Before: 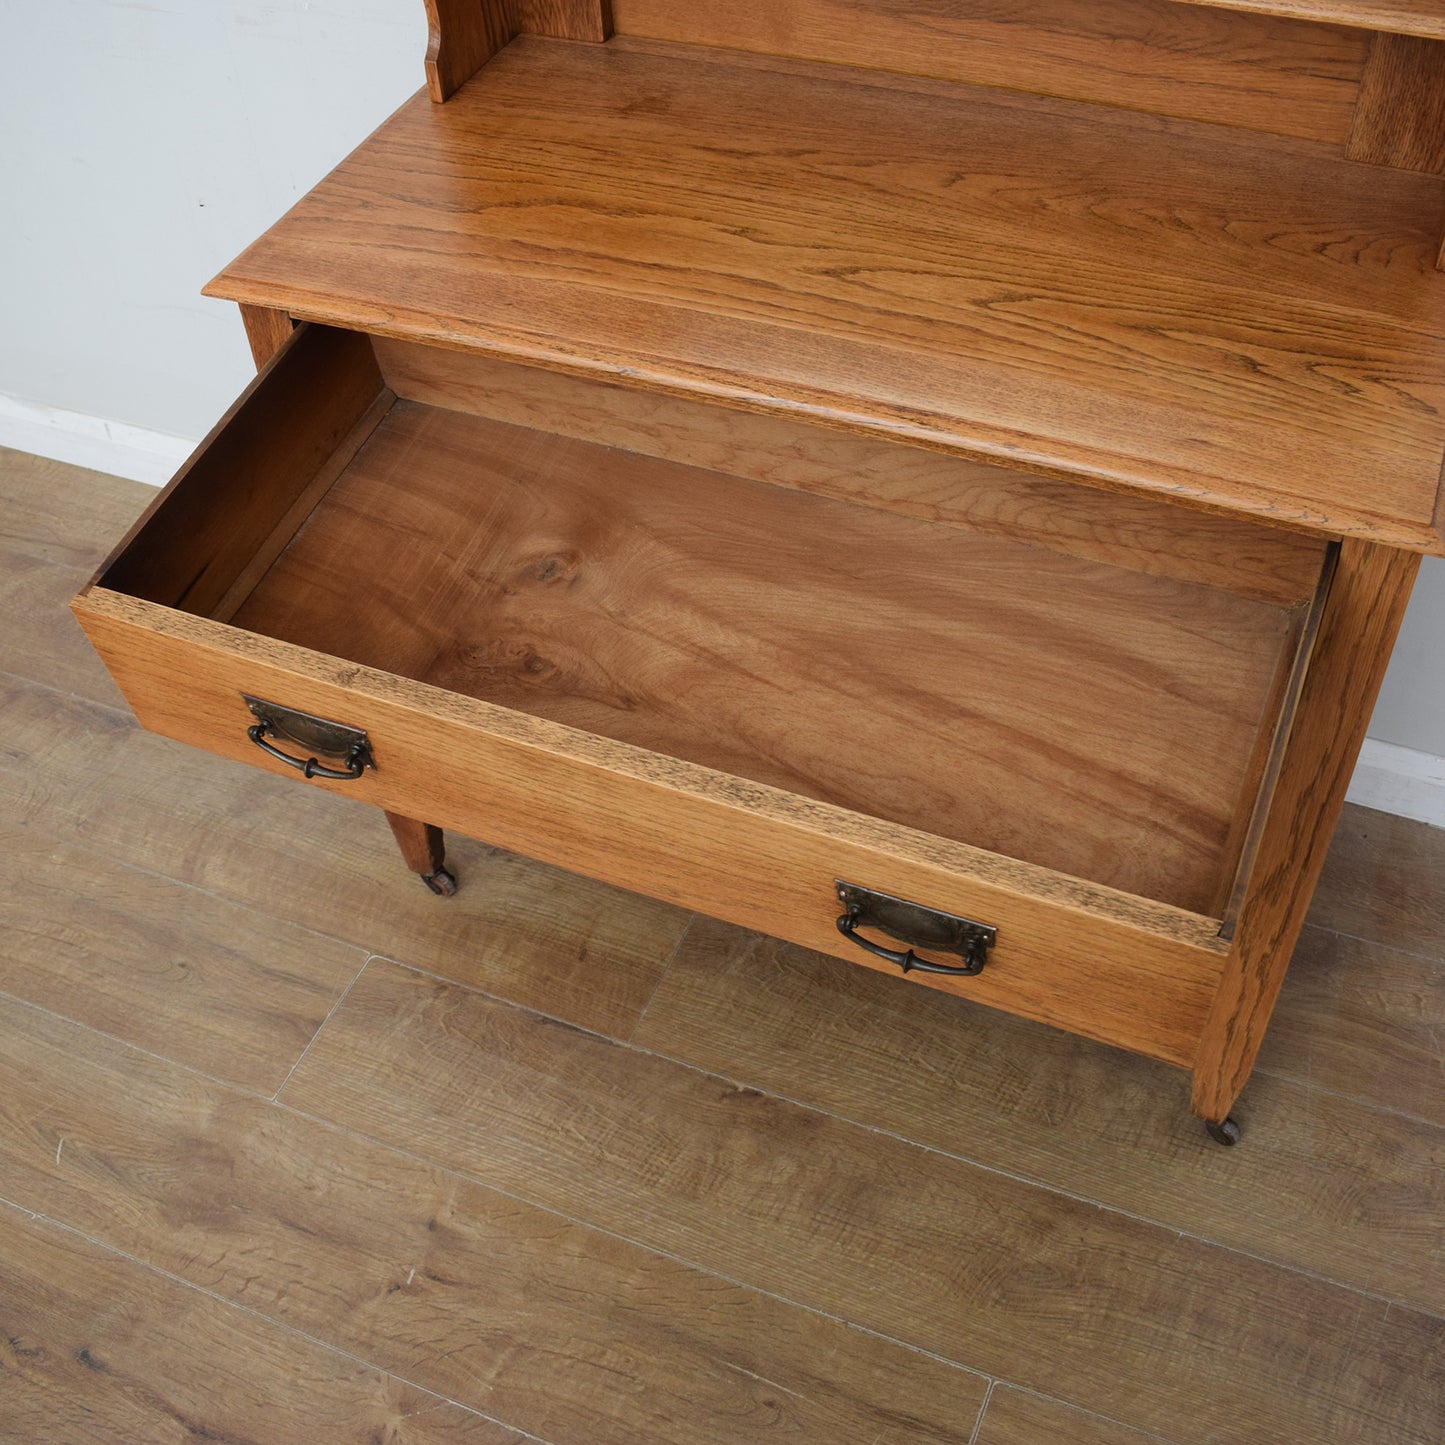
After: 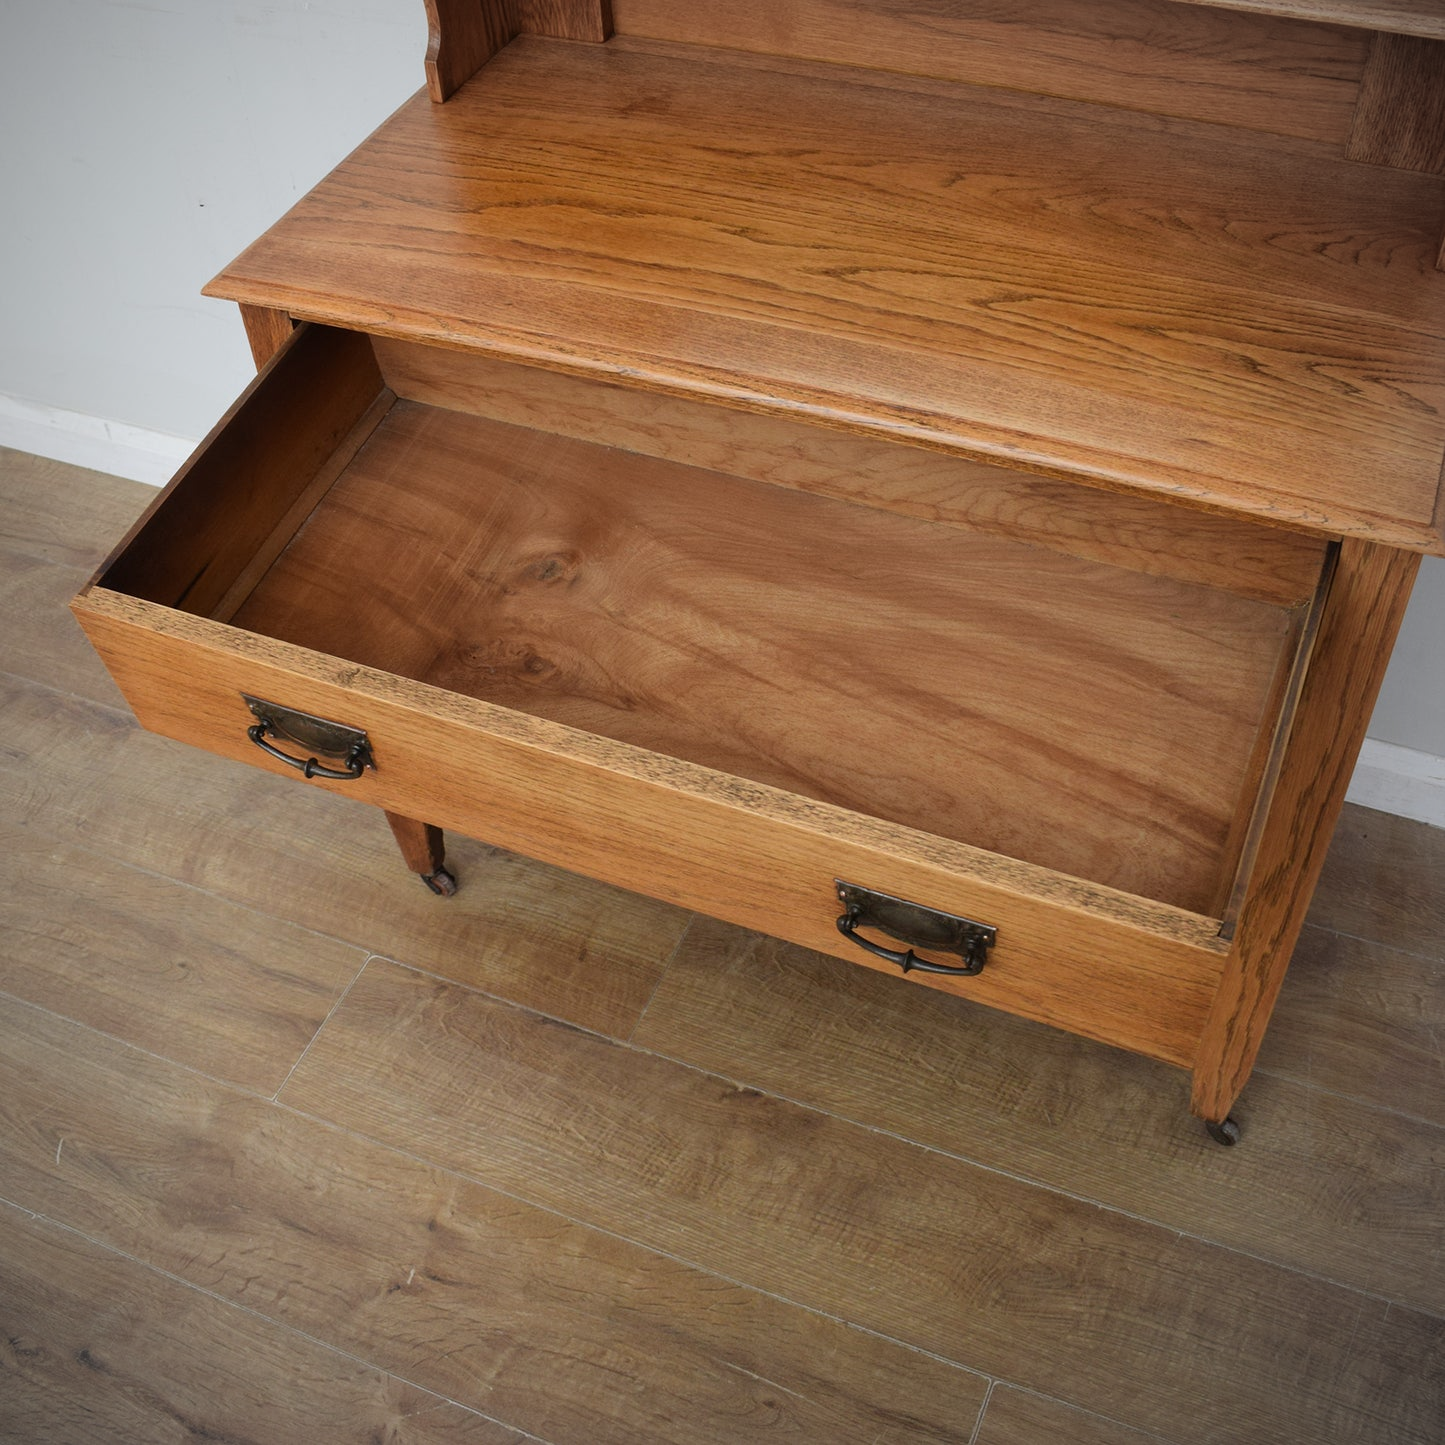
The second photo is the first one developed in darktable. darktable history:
vignetting: fall-off radius 61.14%
